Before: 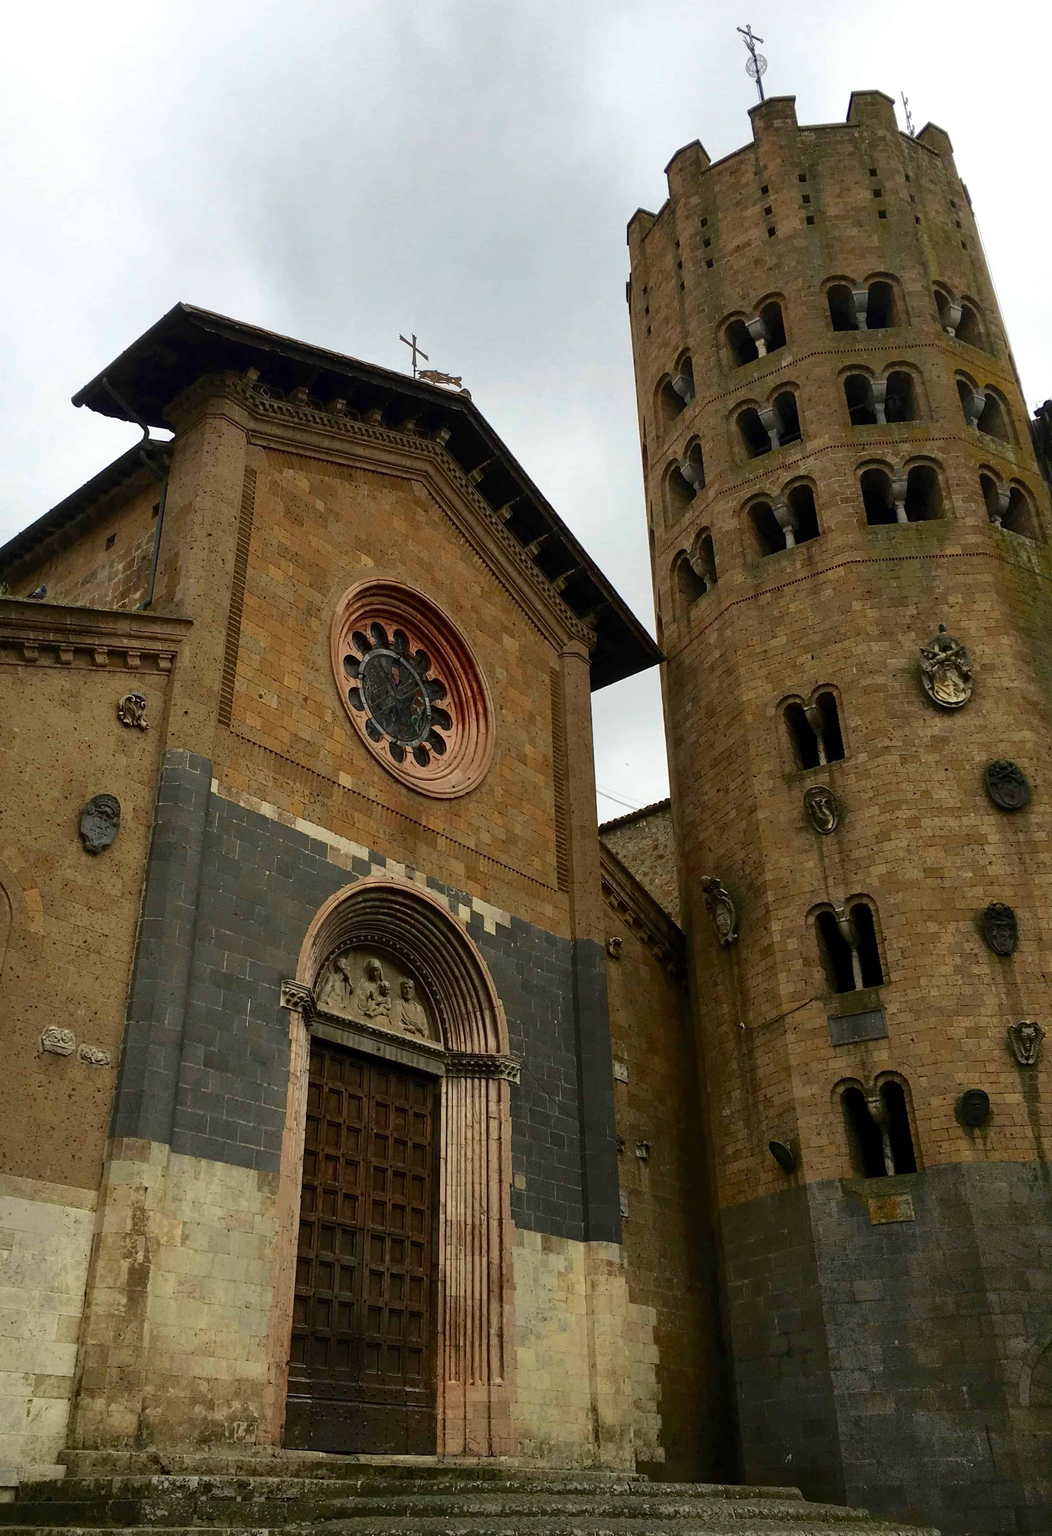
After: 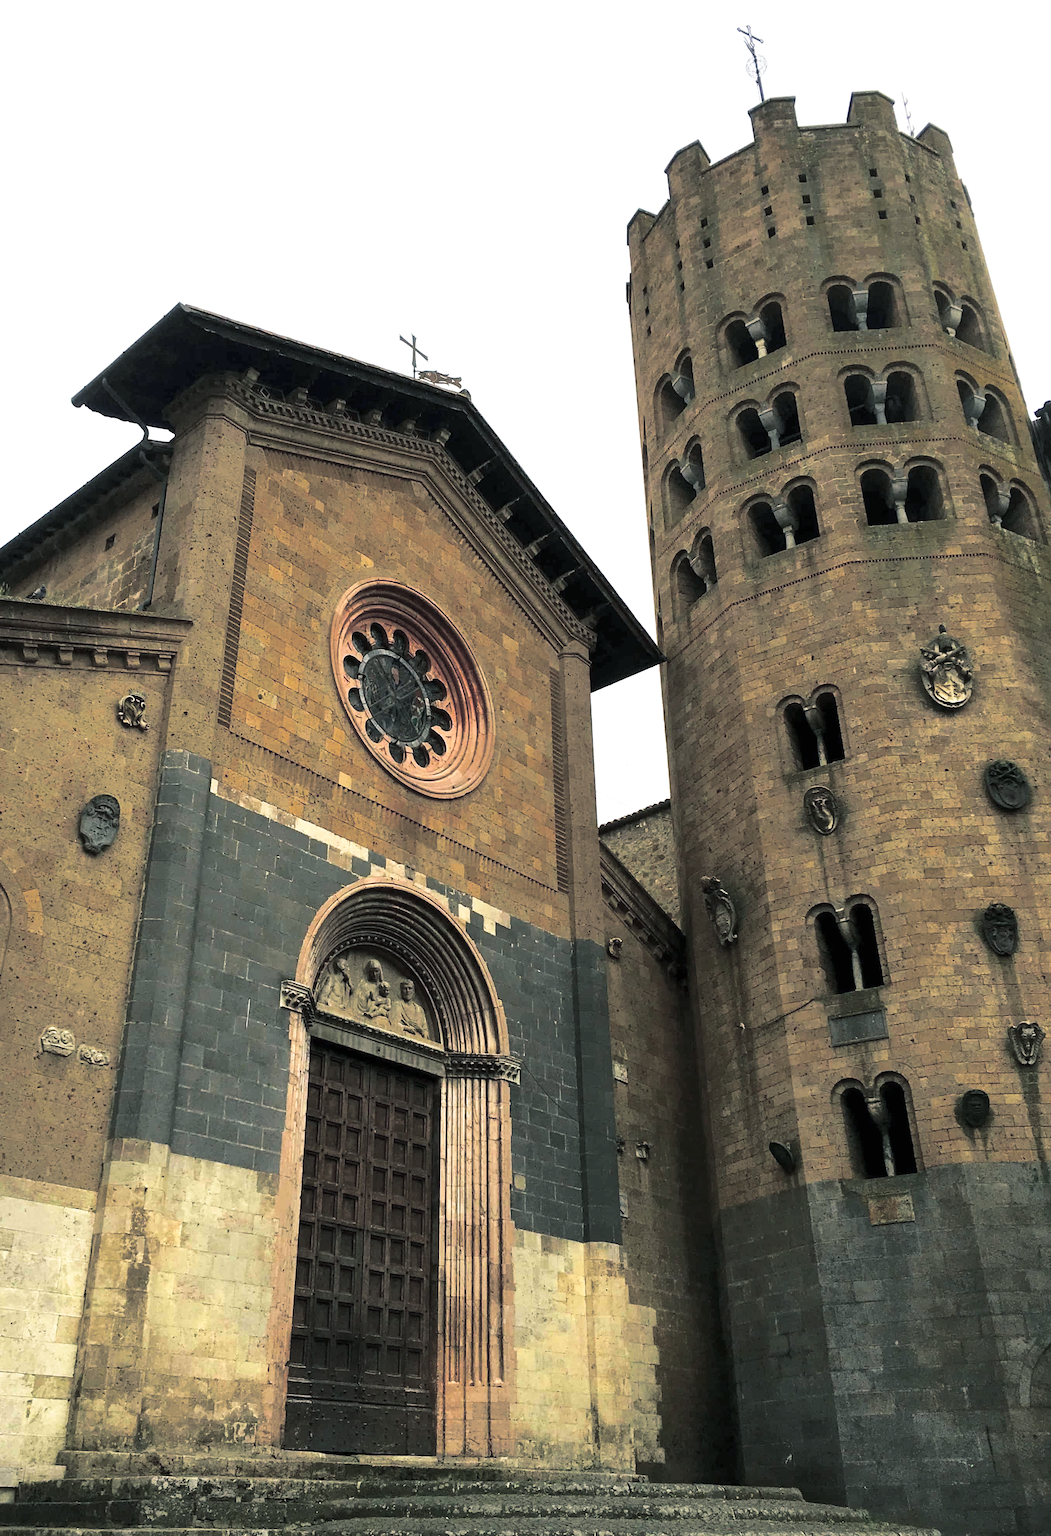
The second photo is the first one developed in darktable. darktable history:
crop and rotate: left 0.126%
exposure: exposure 1.089 EV, compensate highlight preservation false
split-toning: shadows › hue 201.6°, shadows › saturation 0.16, highlights › hue 50.4°, highlights › saturation 0.2, balance -49.9
